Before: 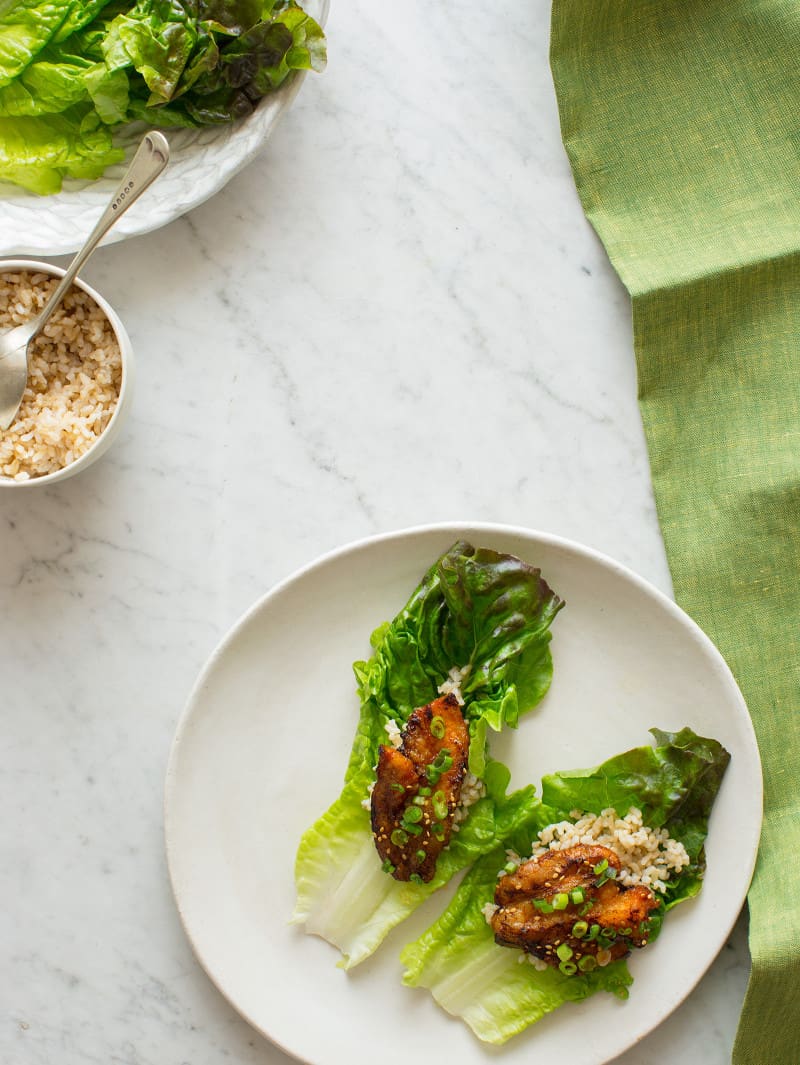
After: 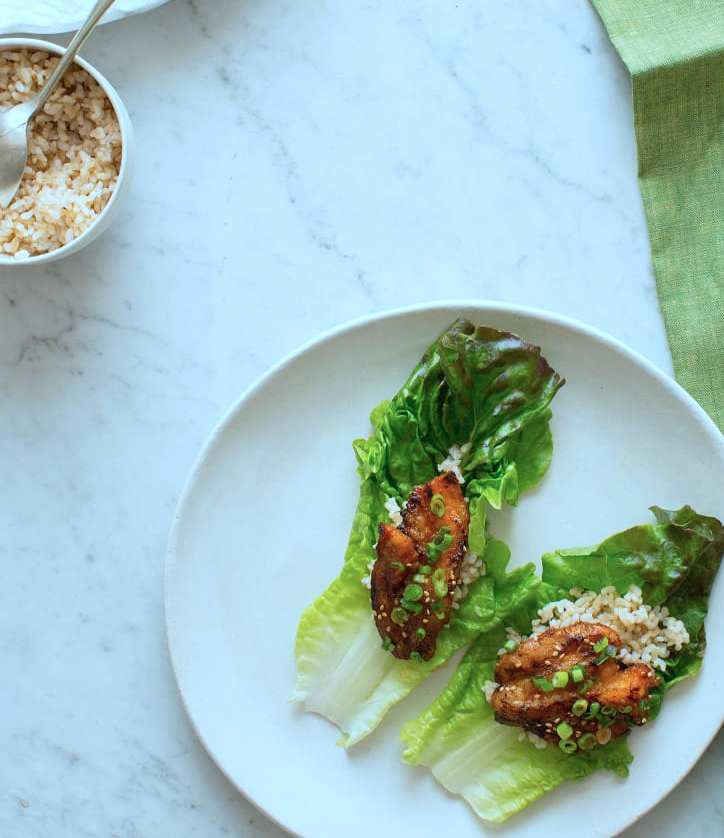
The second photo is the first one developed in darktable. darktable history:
crop: top 20.916%, right 9.437%, bottom 0.316%
color correction: highlights a* -9.73, highlights b* -21.22
